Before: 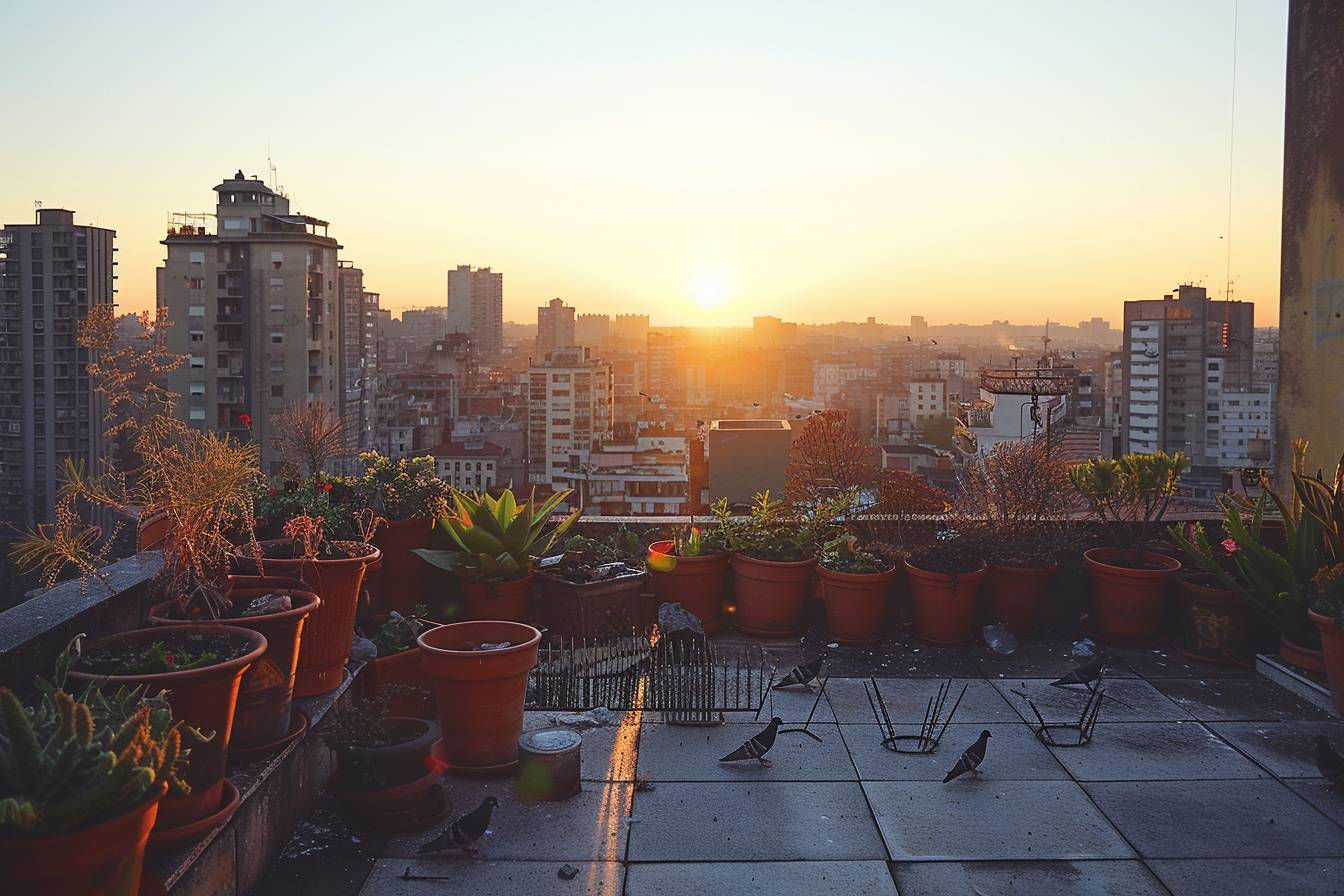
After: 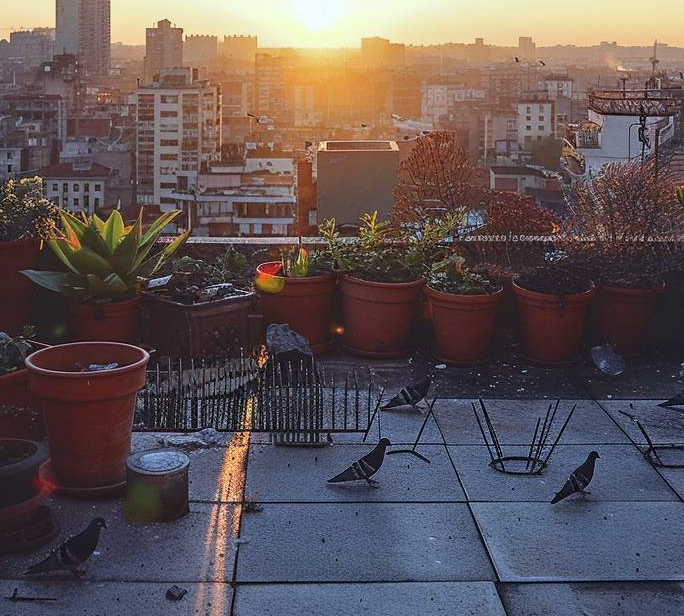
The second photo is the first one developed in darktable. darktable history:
white balance: red 0.954, blue 1.079
crop and rotate: left 29.237%, top 31.152%, right 19.807%
local contrast: on, module defaults
